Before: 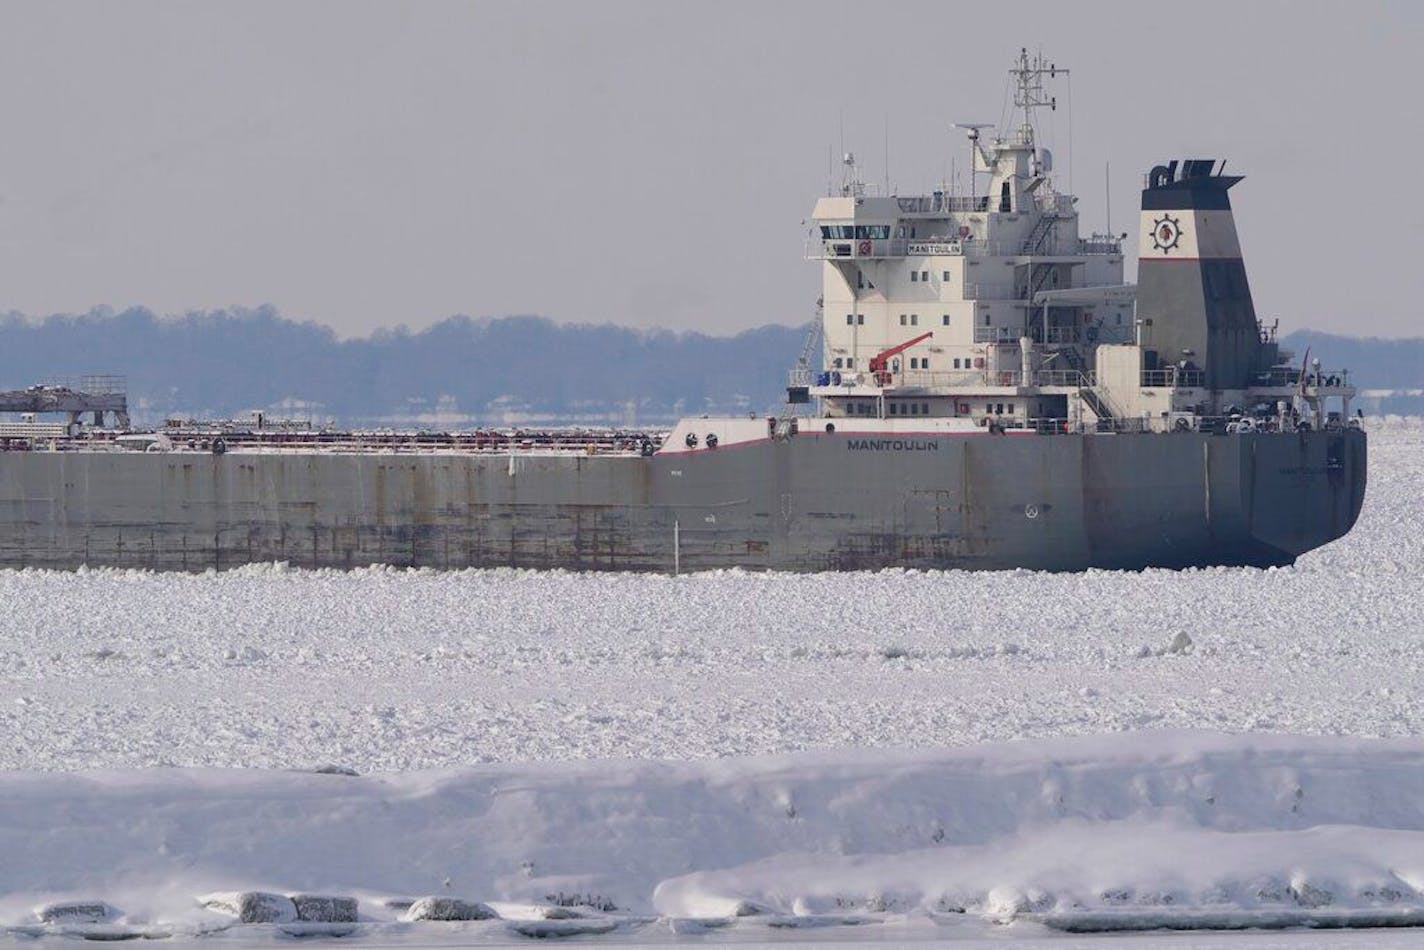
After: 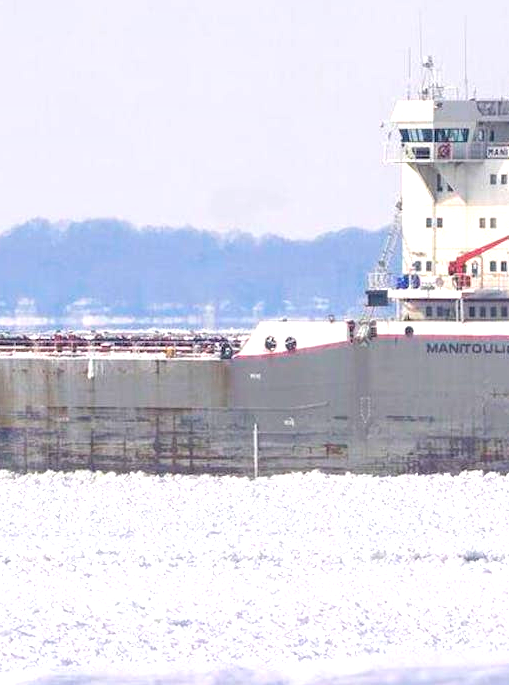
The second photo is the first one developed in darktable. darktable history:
color balance rgb: perceptual saturation grading › global saturation 36.807%
crop and rotate: left 29.687%, top 10.22%, right 34.565%, bottom 17.588%
contrast equalizer: y [[0.6 ×6], [0.55 ×6], [0 ×6], [0 ×6], [0 ×6]], mix -0.19
exposure: exposure 1.145 EV, compensate highlight preservation false
local contrast: on, module defaults
